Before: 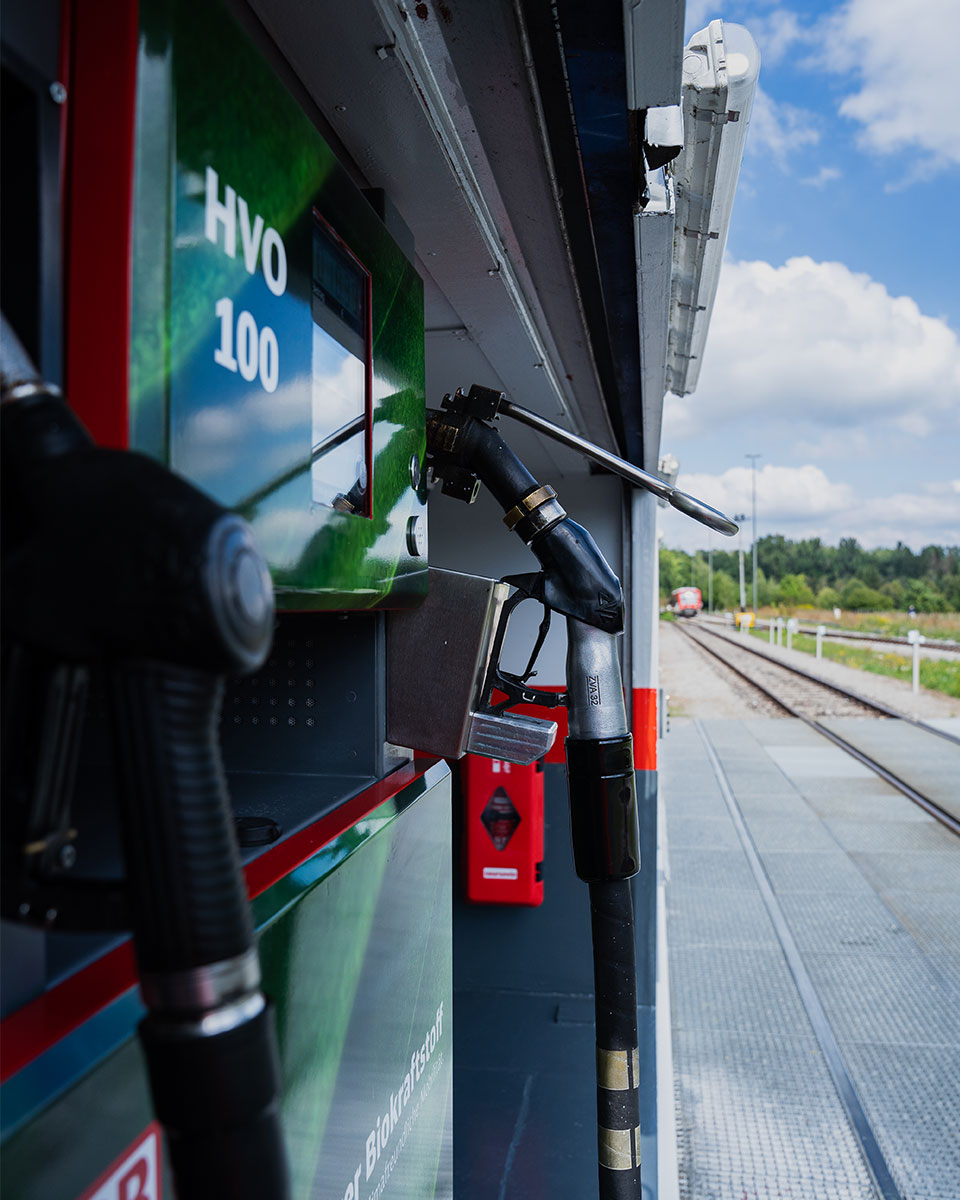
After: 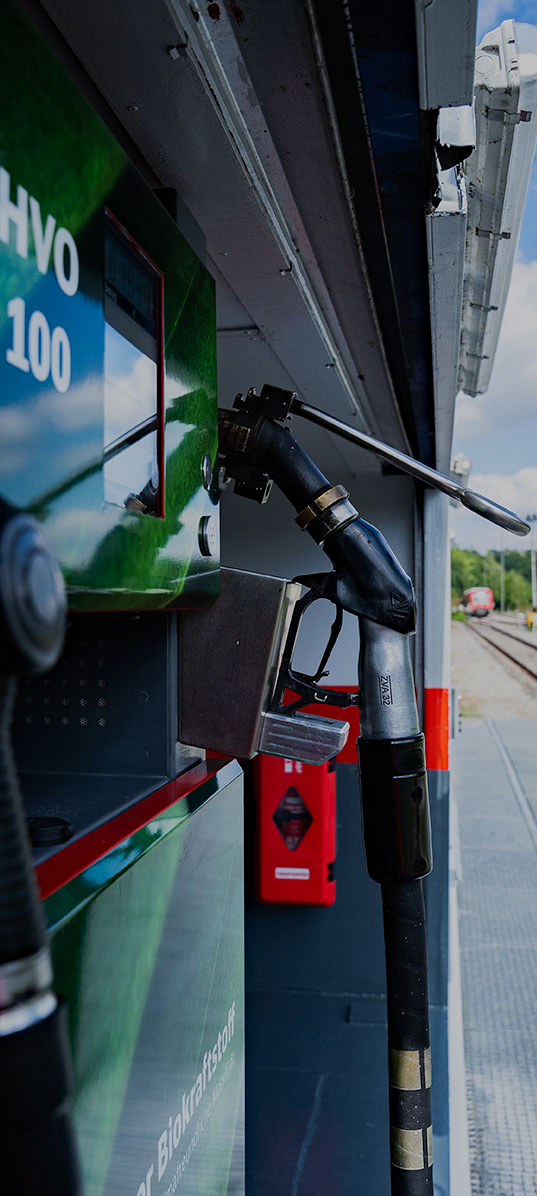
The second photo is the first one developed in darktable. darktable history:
haze removal: compatibility mode true, adaptive false
base curve: curves: ch0 [(0, 0) (0.235, 0.266) (0.503, 0.496) (0.786, 0.72) (1, 1)]
exposure: exposure -0.492 EV, compensate highlight preservation false
crop: left 21.674%, right 22.086%
